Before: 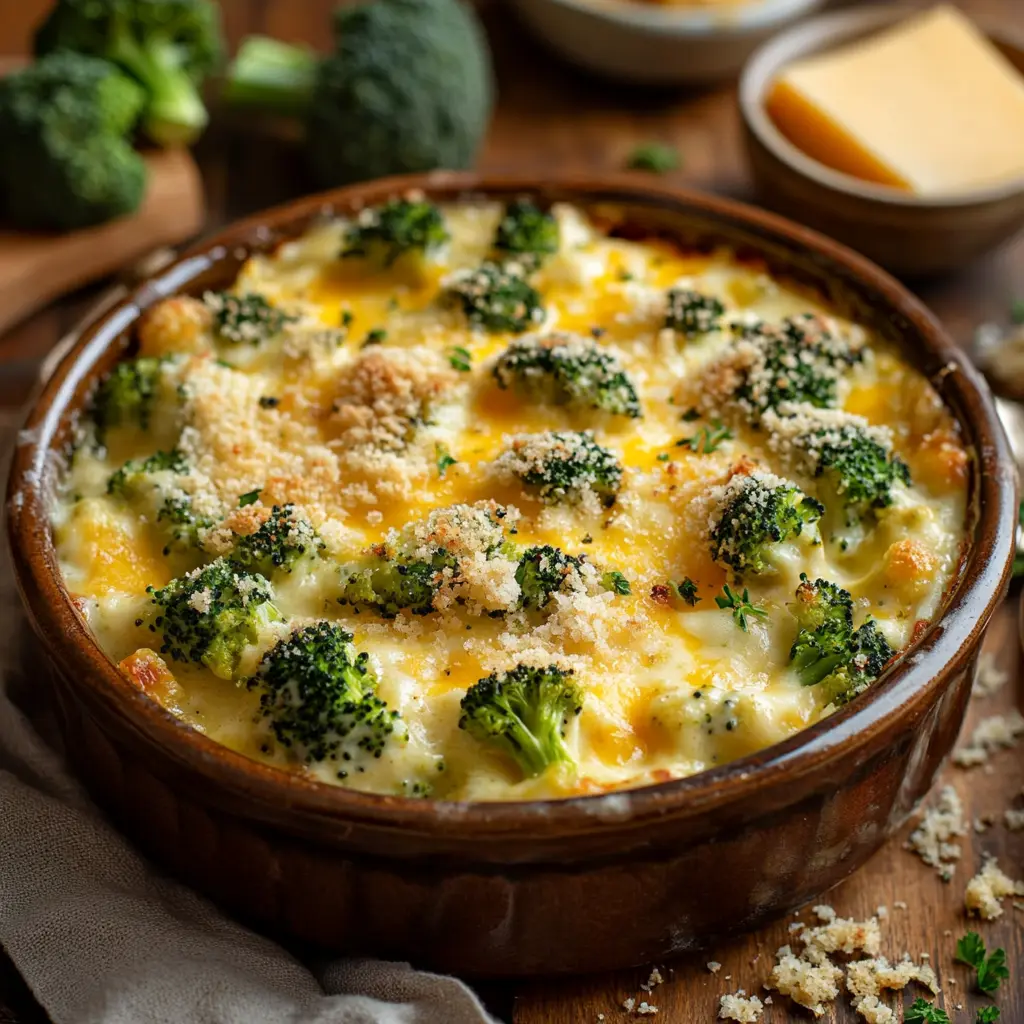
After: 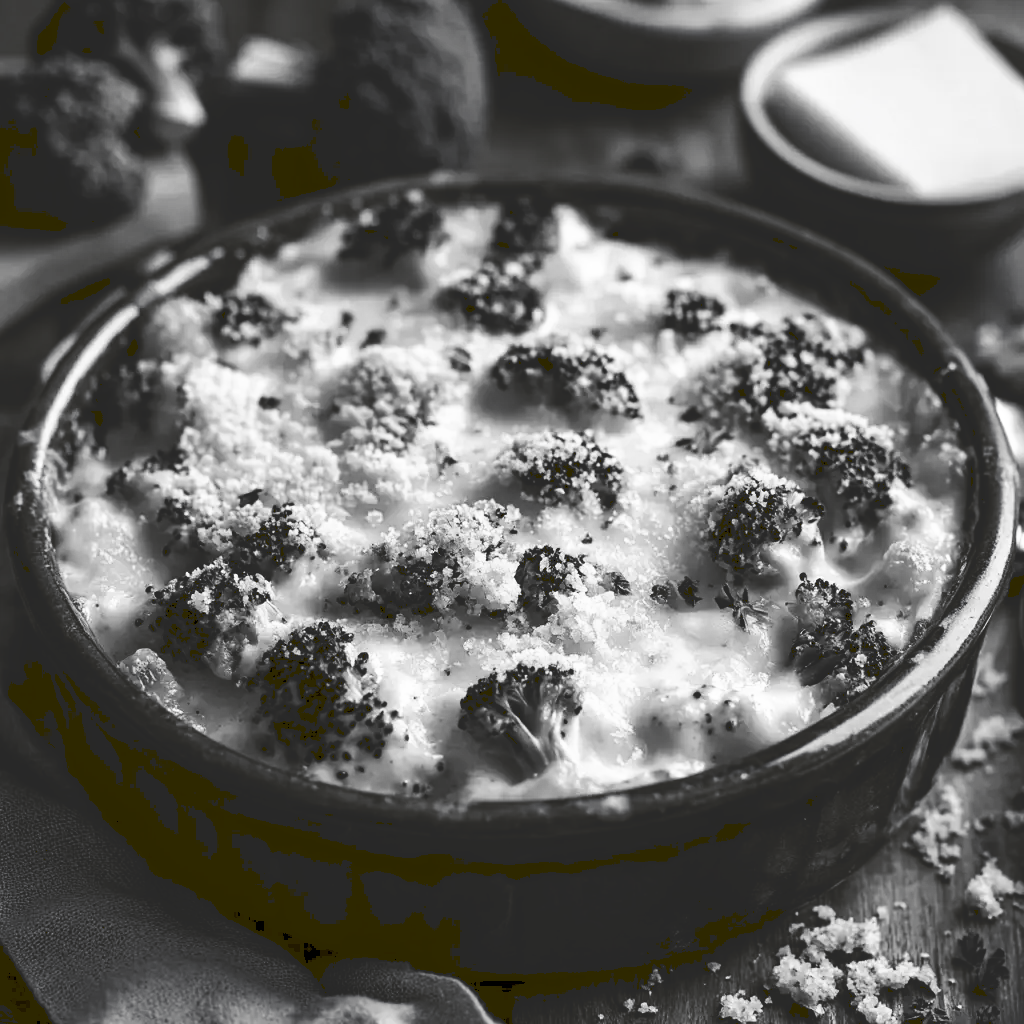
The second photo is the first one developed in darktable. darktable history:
tone curve: curves: ch0 [(0, 0) (0.003, 0.156) (0.011, 0.156) (0.025, 0.161) (0.044, 0.161) (0.069, 0.161) (0.1, 0.166) (0.136, 0.168) (0.177, 0.179) (0.224, 0.202) (0.277, 0.241) (0.335, 0.296) (0.399, 0.378) (0.468, 0.484) (0.543, 0.604) (0.623, 0.728) (0.709, 0.822) (0.801, 0.918) (0.898, 0.98) (1, 1)], preserve colors none
color look up table: target L [86.7, 88.82, 85.27, 87.05, 78.43, 71.47, 67.37, 48.04, 55.93, 50.43, 33.18, 28.41, 1.645, 200.28, 101.02, 87.41, 77.34, 75.52, 64.74, 62.08, 54.37, 55.93, 54.17, 49.83, 34.45, 33.18, 22.62, 13.23, 85.27, 87.41, 70.35, 77.83, 80.97, 60.56, 67.37, 56.83, 76.61, 41.28, 34.03, 36.57, 15.16, 19.87, 7.247, 83.84, 82.41, 55.02, 53.98, 28.85, 30.16], target a [-0.002, -0.003, -0.003, 0 ×4, 0.001, 0.001, 0.001, 0, 0, -0.154, 0, 0, -0.001, 0 ×4, 0.001 ×4, 0, 0, -0.001, -0.587, -0.003, -0.001, 0, 0.001, 0, 0, 0, 0.001, 0, 0.001, 0, 0, -0.131, -0.001, -0.707, -0.002, -0.003, 0.001, 0.001, 0, 0], target b [0.026, 0.026, 0.026, 0.002, 0.003, 0.003, 0.003, 0, -0.007, -0.007, -0.001, -0.001, 1.891, 0, -0.001, 0.003 ×4, 0.002, -0.007 ×4, -0.001, -0.001, 0.007, 8.594, 0.026, 0.003, 0.003, -0.005, 0.003, 0.002, 0.003, -0.004, 0.003, -0.004, -0.001, -0.001, 1.667, 0.007, 8.72, 0.026, 0.026, -0.004, -0.005, -0.001, -0.001], num patches 49
